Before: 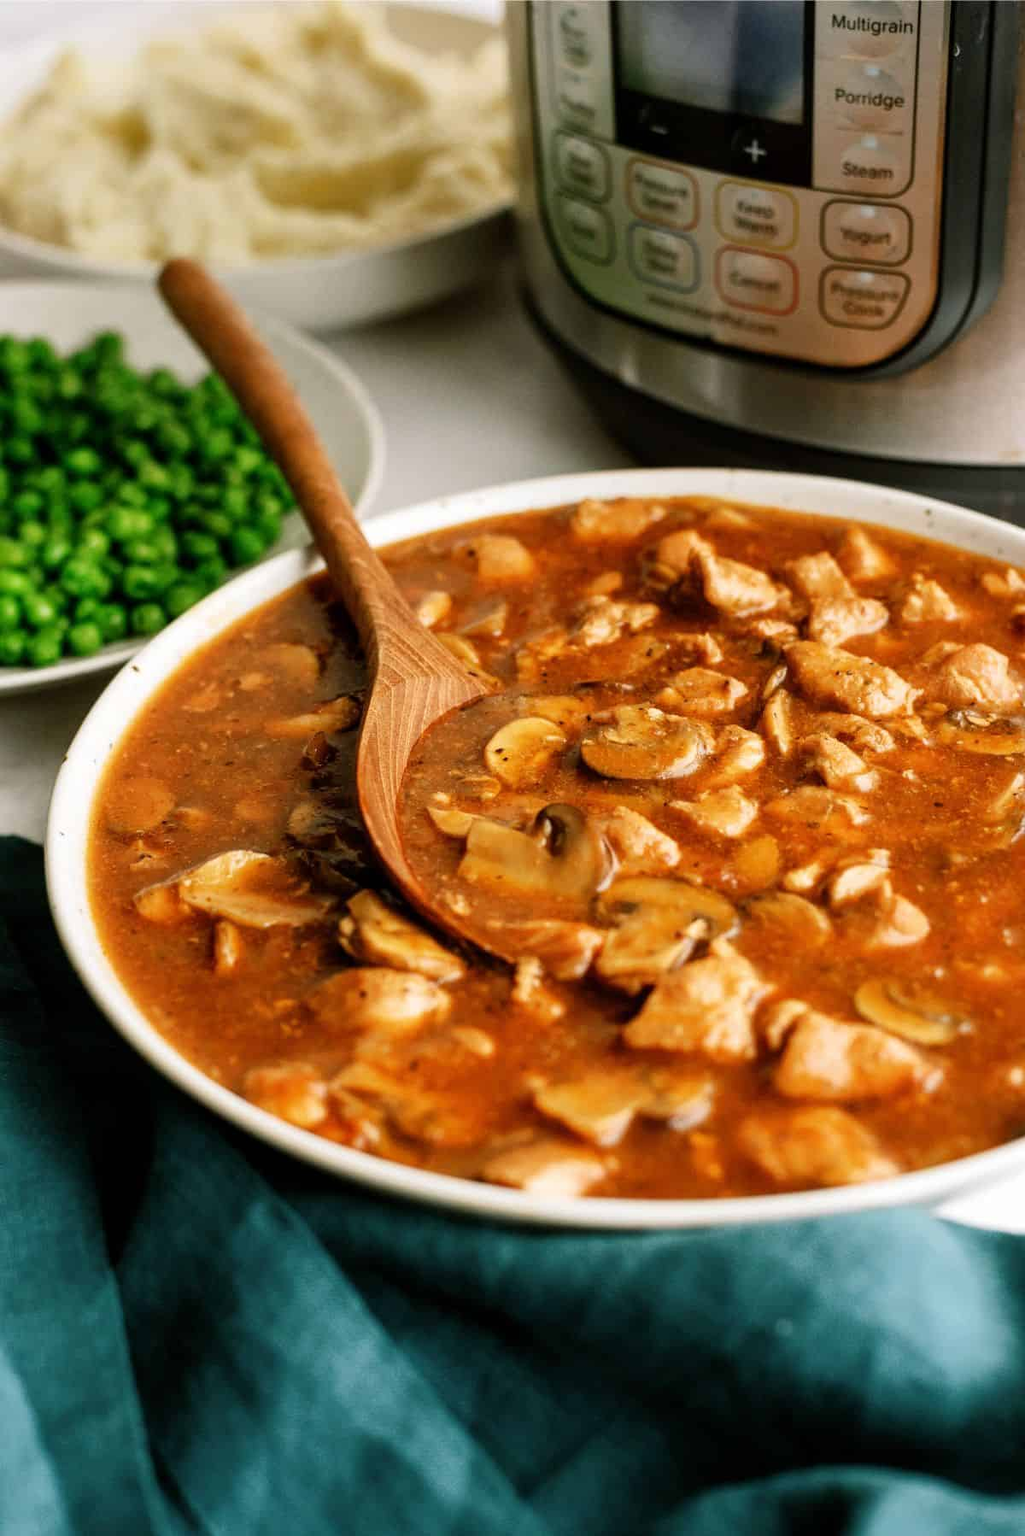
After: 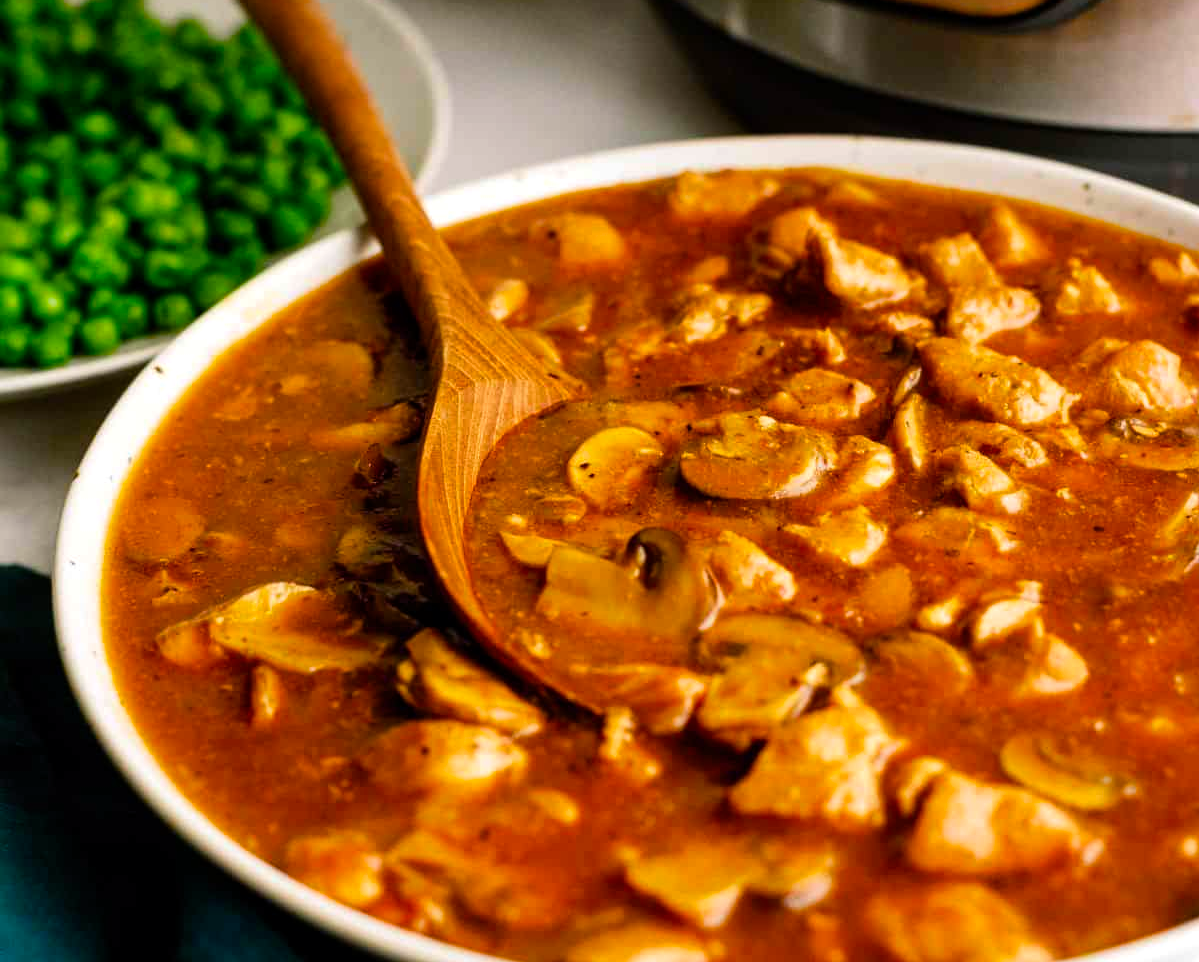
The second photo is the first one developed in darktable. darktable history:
color balance: gamma [0.9, 0.988, 0.975, 1.025], gain [1.05, 1, 1, 1]
crop and rotate: top 23.043%, bottom 23.437%
color balance rgb: perceptual saturation grading › global saturation 30%, global vibrance 20%
